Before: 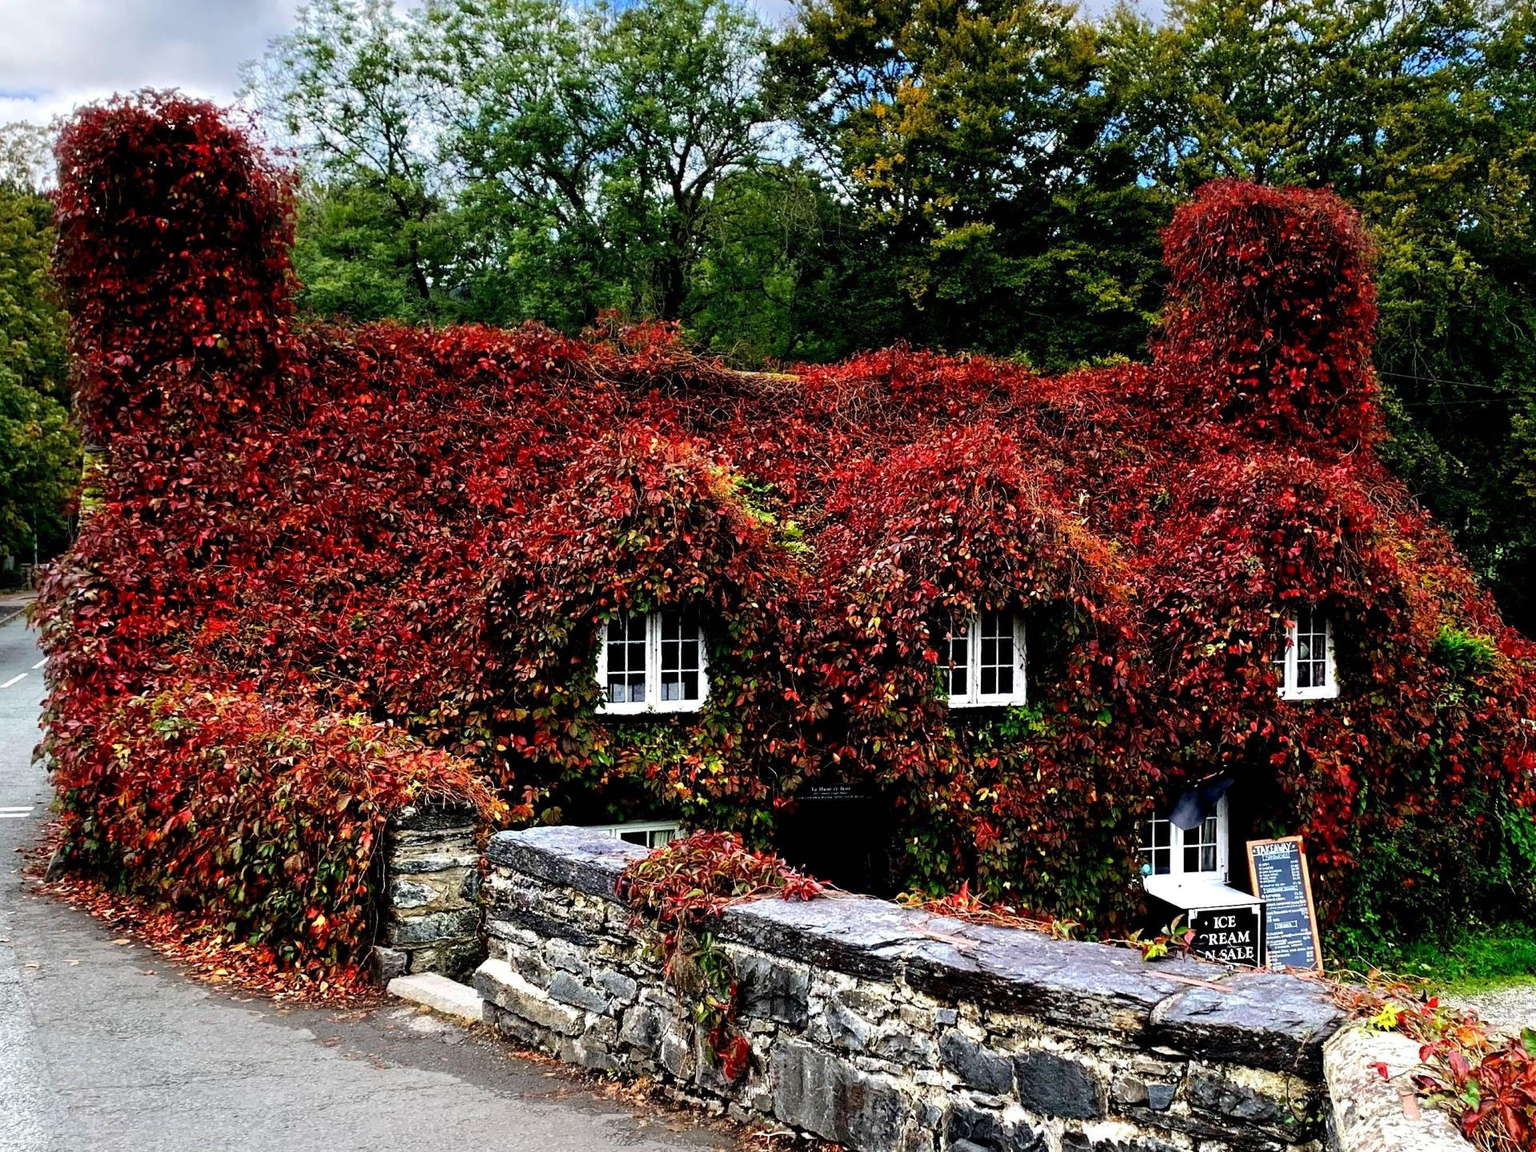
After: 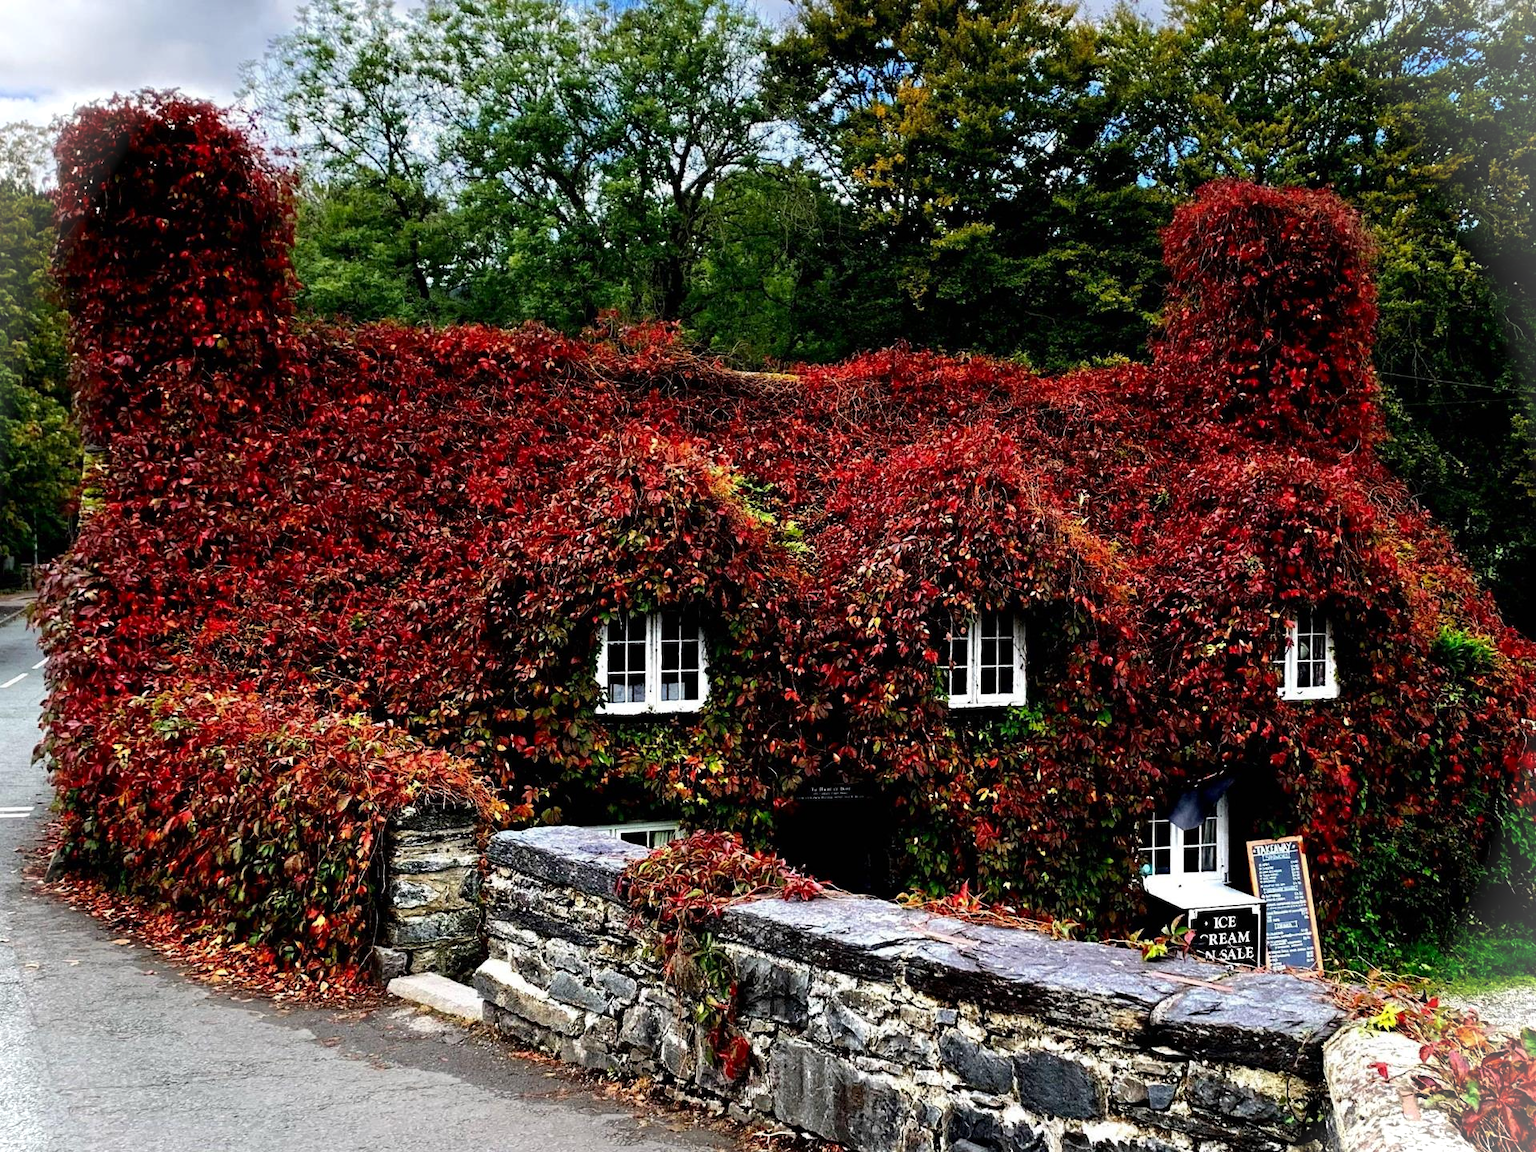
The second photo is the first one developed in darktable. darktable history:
contrast brightness saturation: contrast 0.03, brightness -0.04
vignetting: fall-off start 100%, brightness 0.3, saturation 0
